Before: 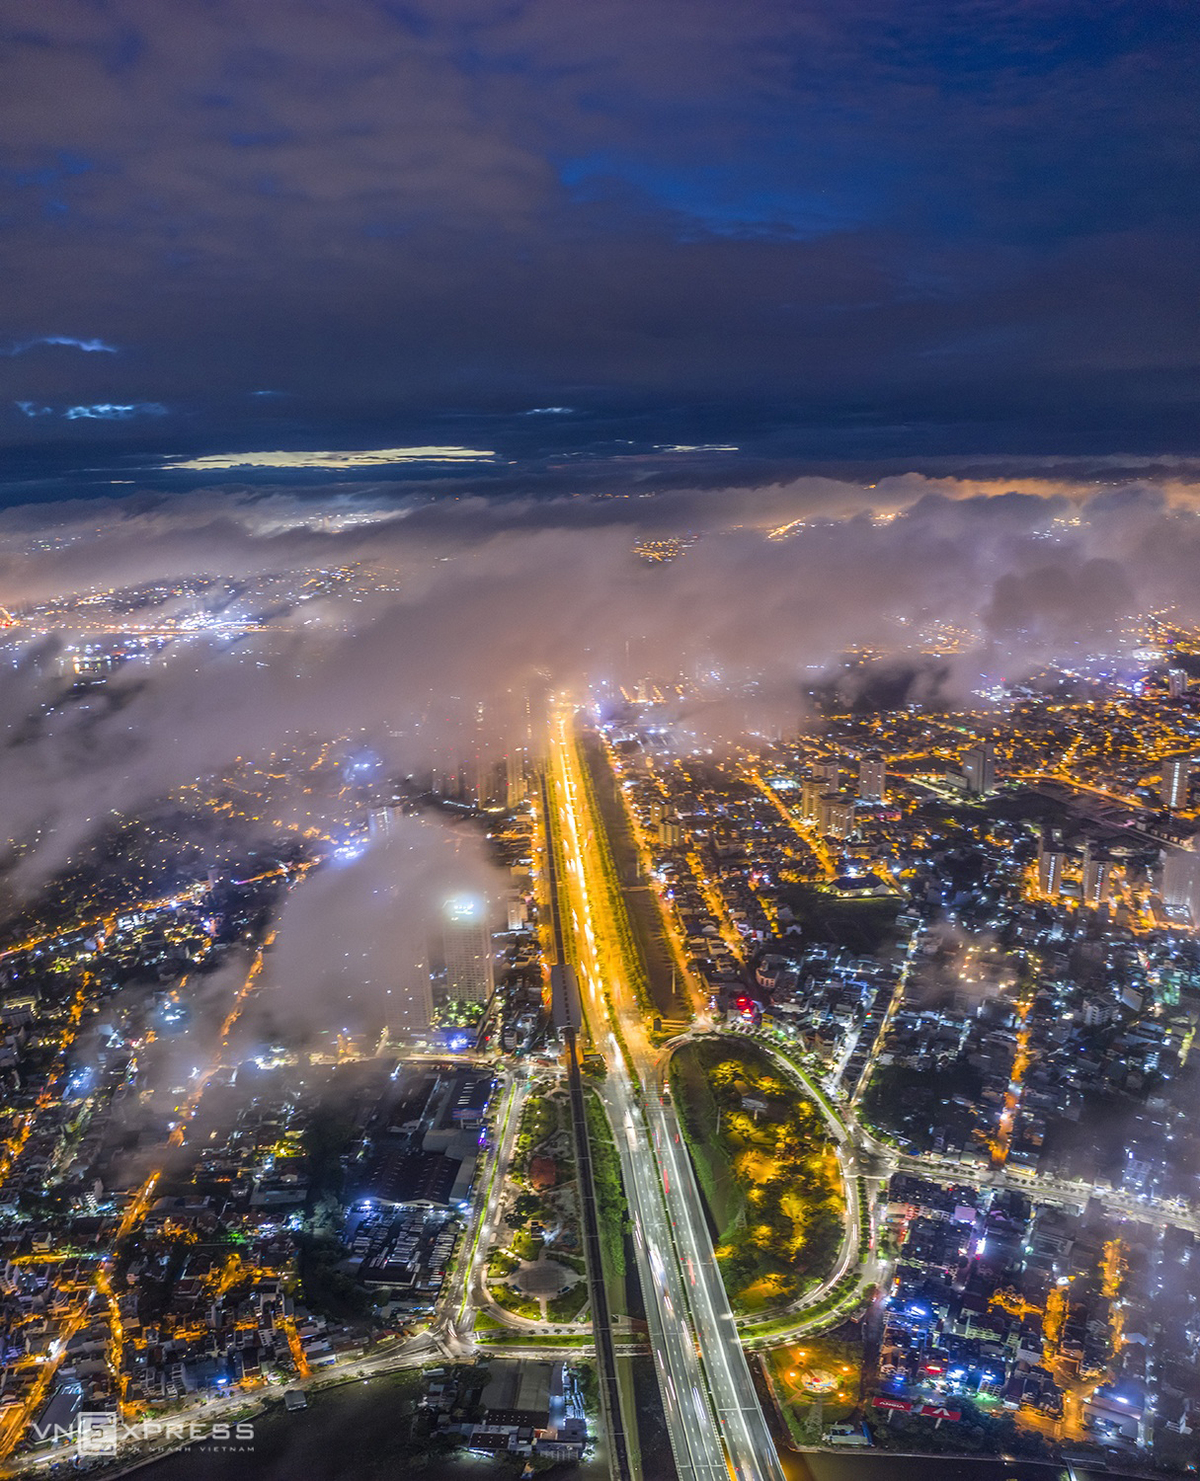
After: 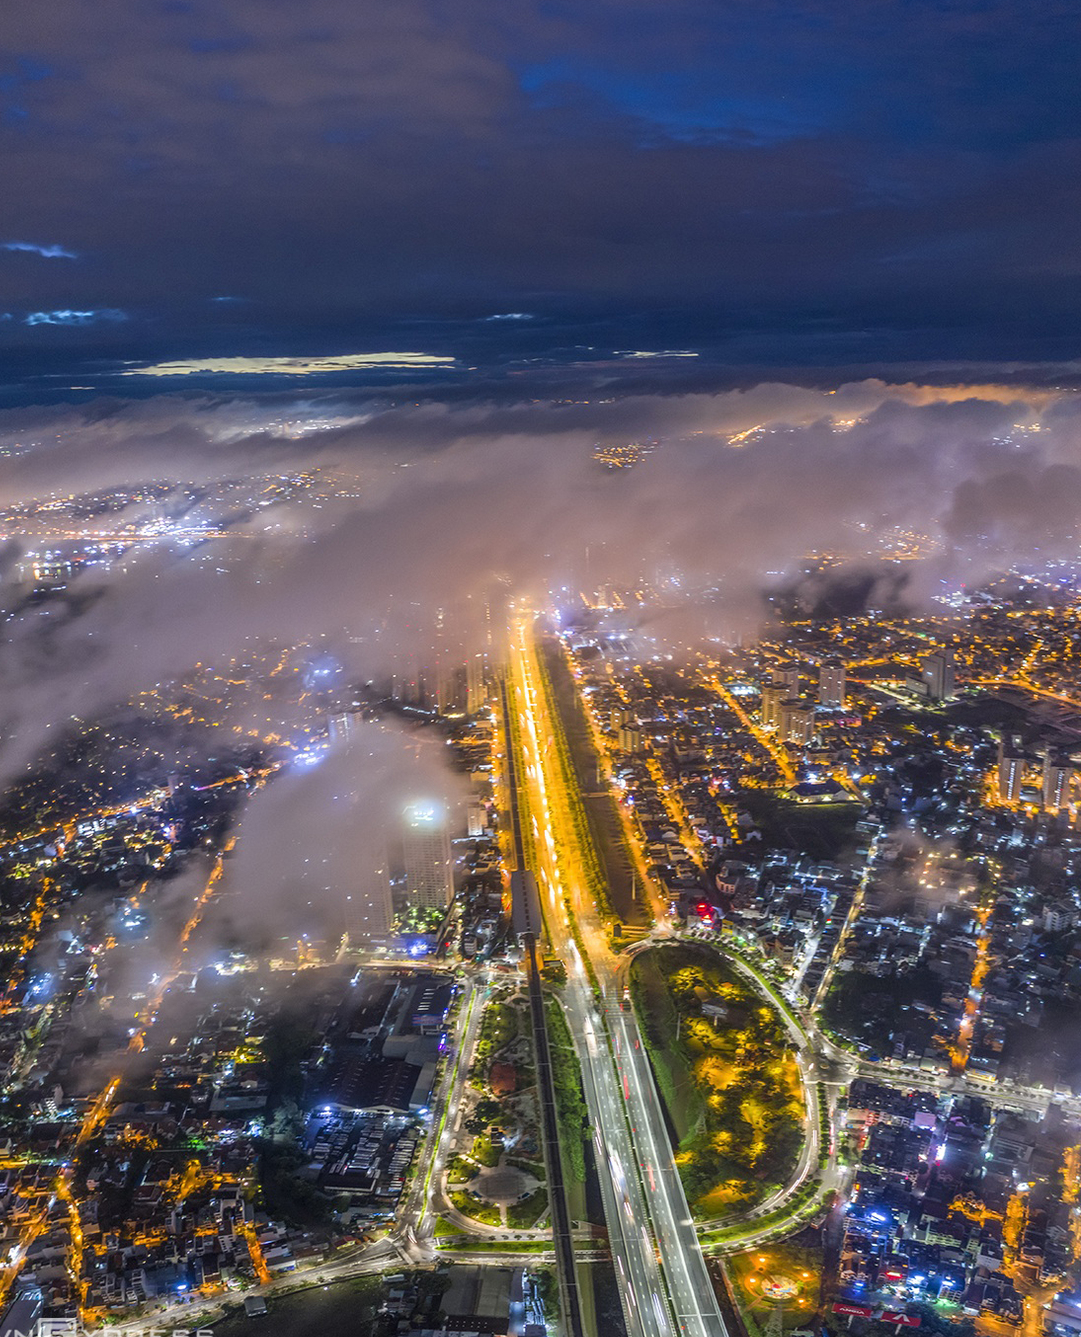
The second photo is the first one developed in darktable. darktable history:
crop: left 3.416%, top 6.378%, right 6.459%, bottom 3.321%
